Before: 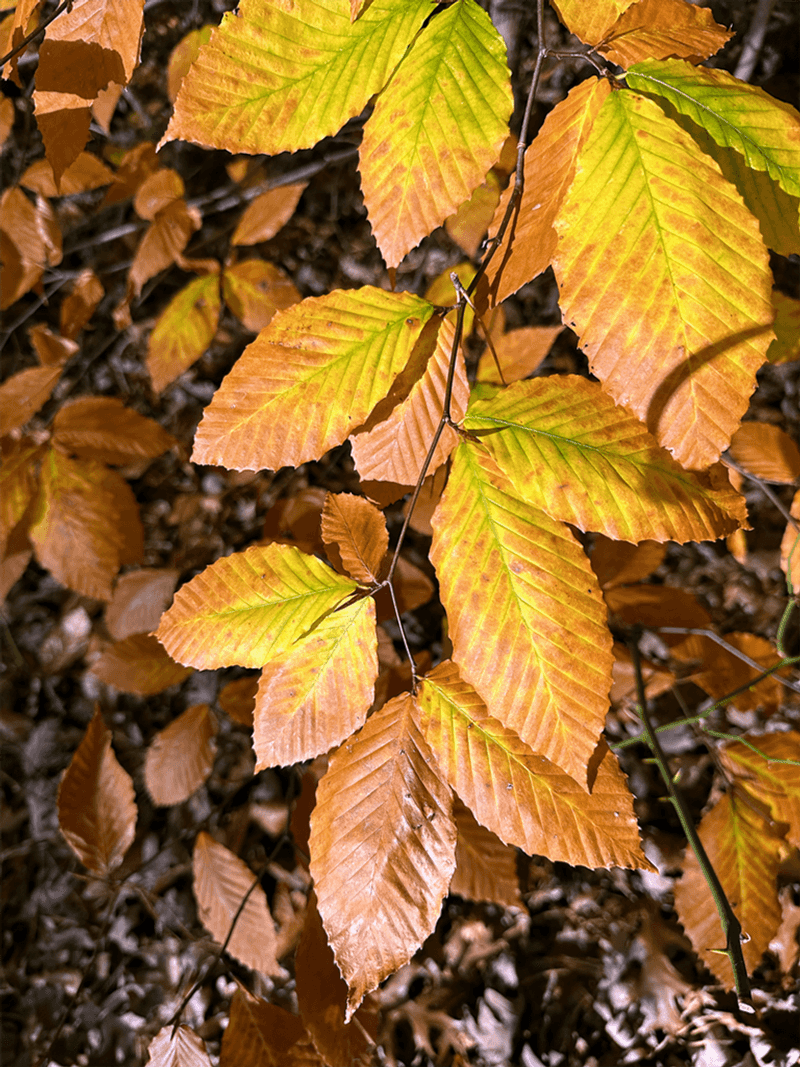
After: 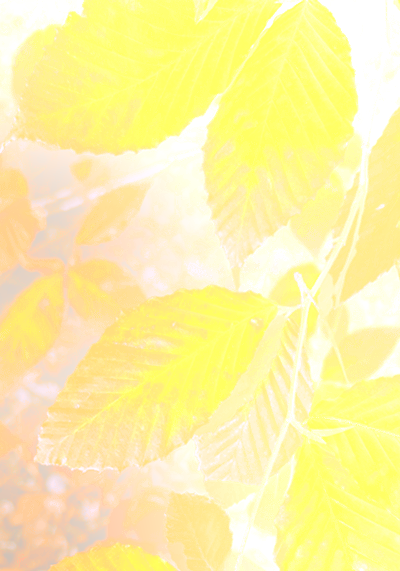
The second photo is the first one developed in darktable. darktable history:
exposure: compensate highlight preservation false
color correction: highlights a* -3.28, highlights b* -6.24, shadows a* 3.1, shadows b* 5.19
crop: left 19.556%, right 30.401%, bottom 46.458%
bloom: size 25%, threshold 5%, strength 90%
